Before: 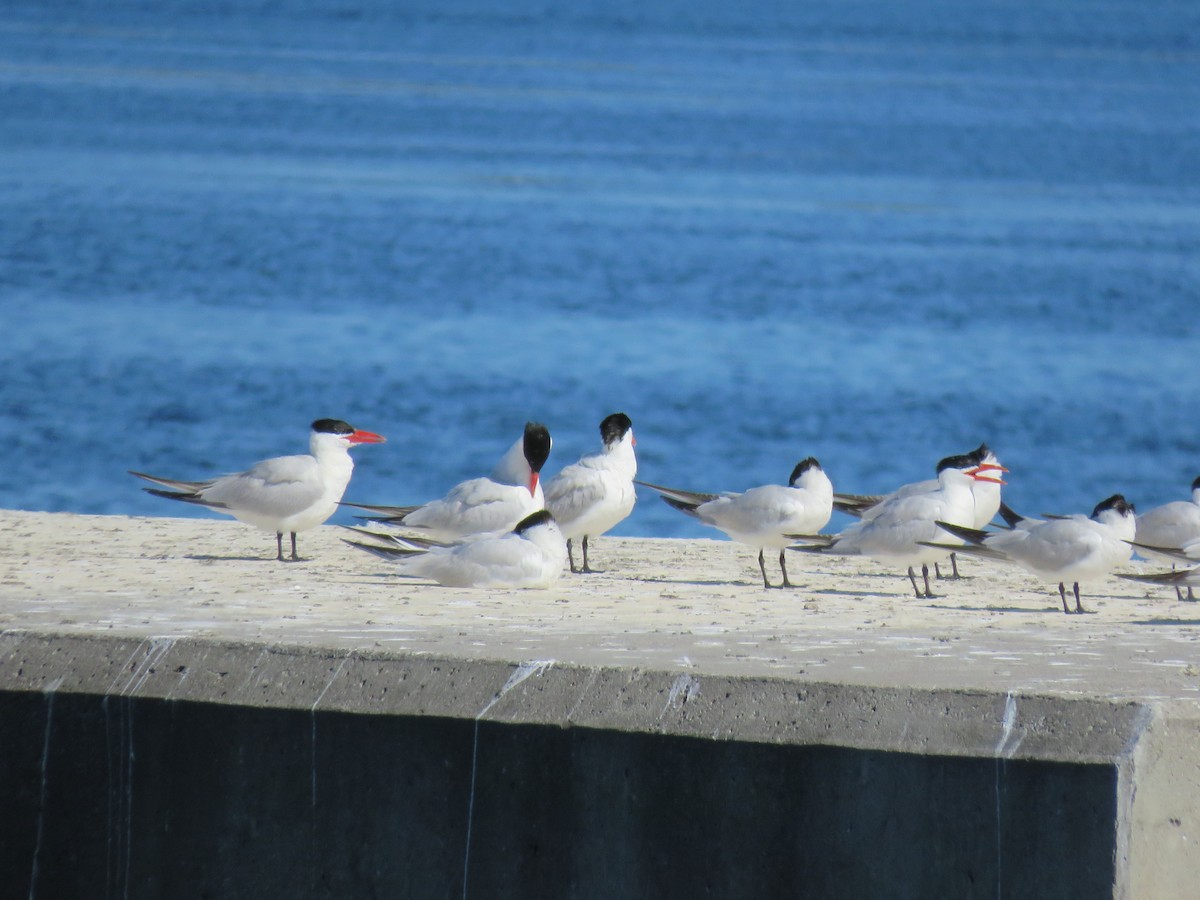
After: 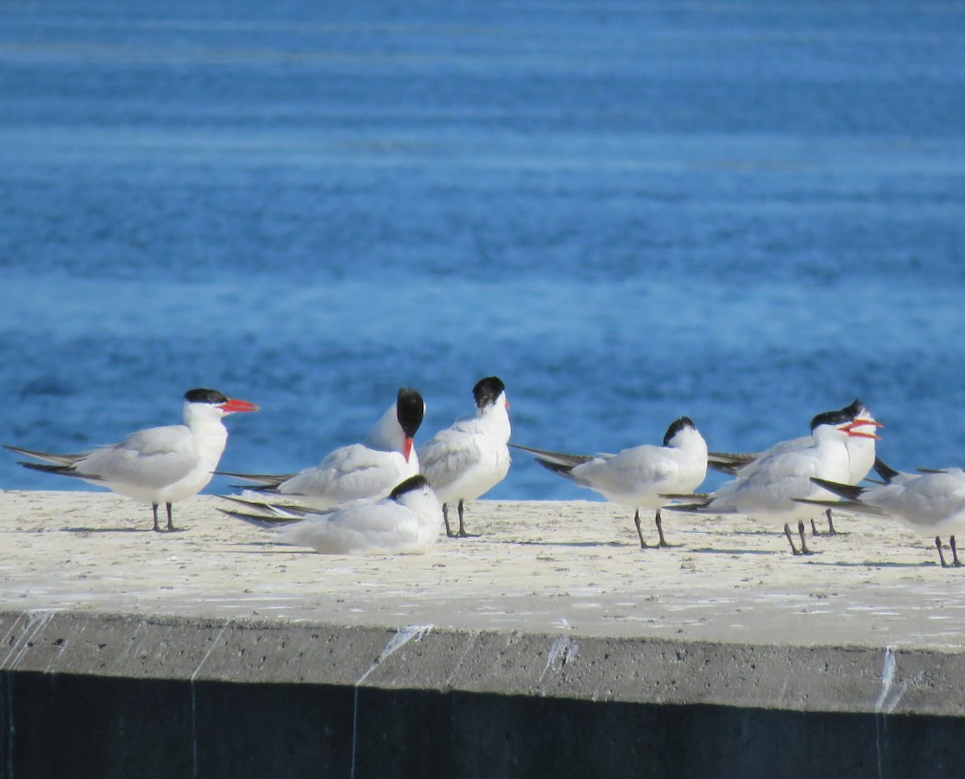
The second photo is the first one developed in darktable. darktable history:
crop: left 11.225%, top 5.381%, right 9.565%, bottom 10.314%
rotate and perspective: rotation -1.24°, automatic cropping off
